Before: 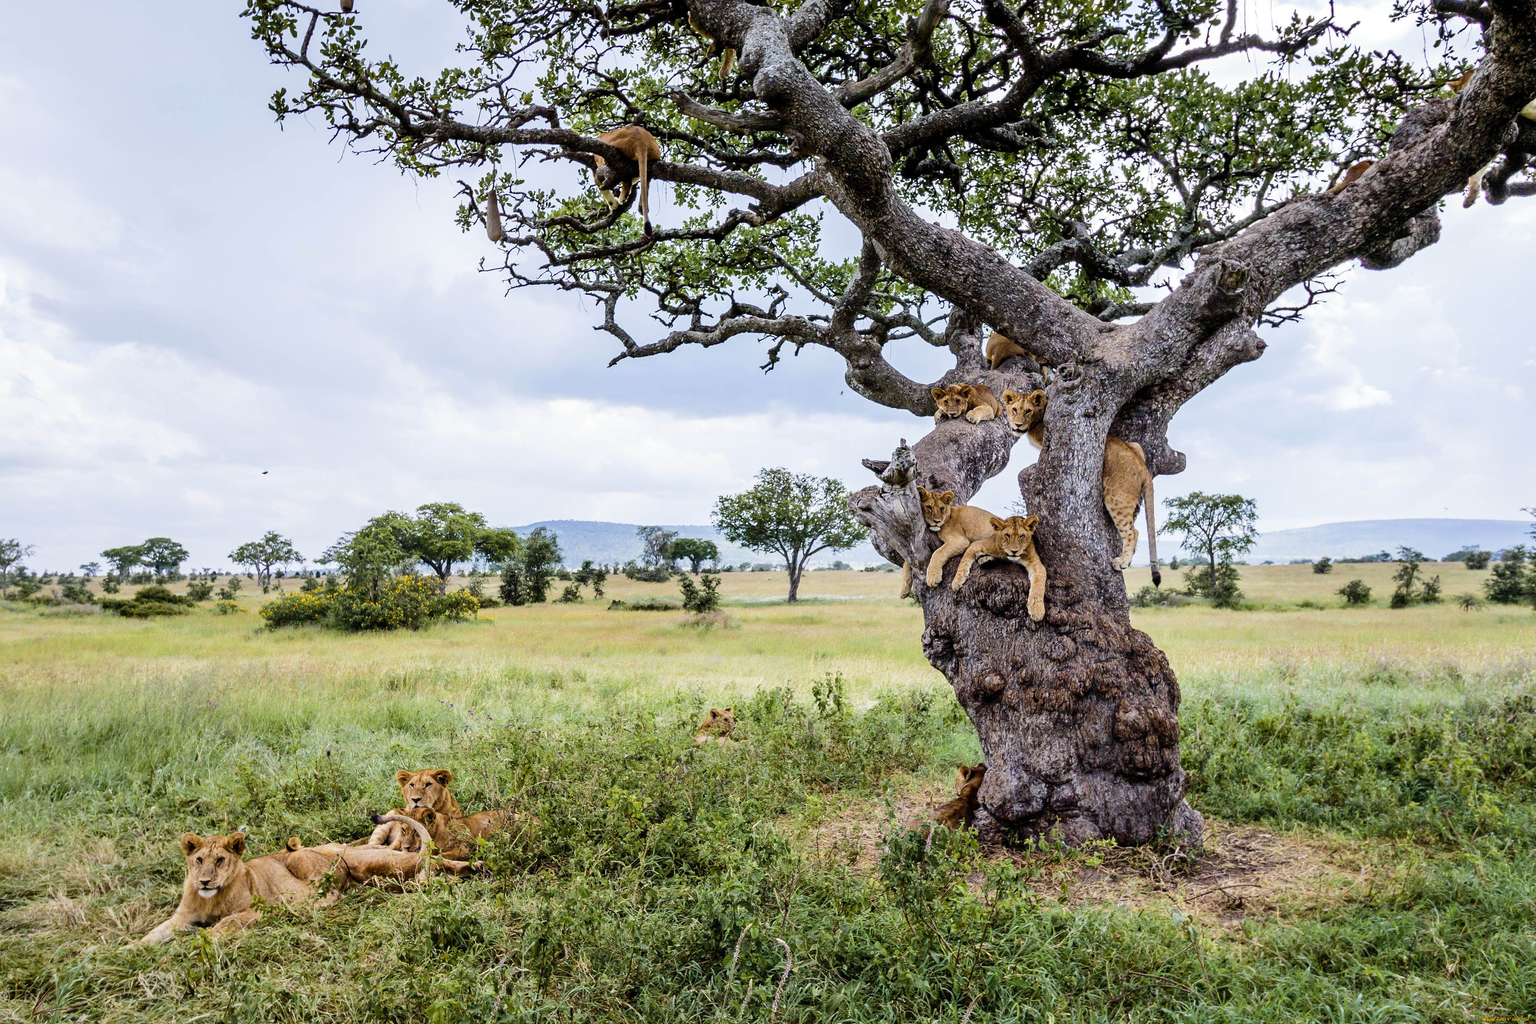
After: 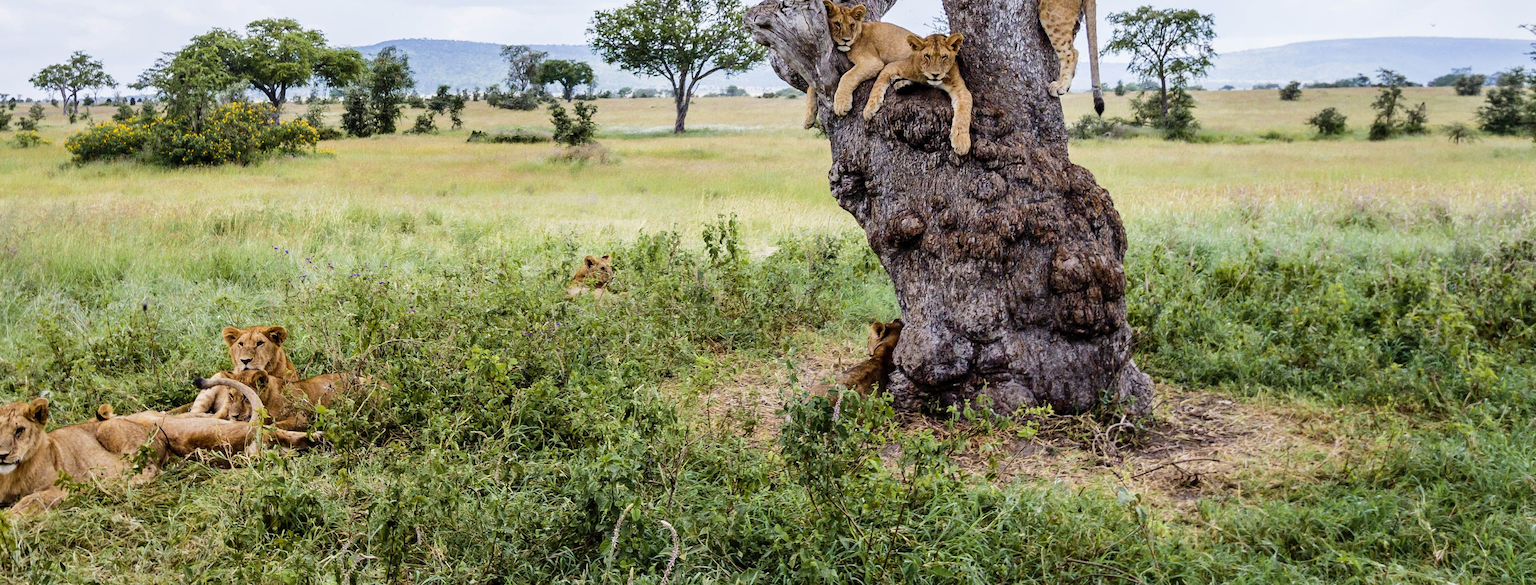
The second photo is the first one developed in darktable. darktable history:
crop and rotate: left 13.238%, top 47.598%, bottom 2.78%
